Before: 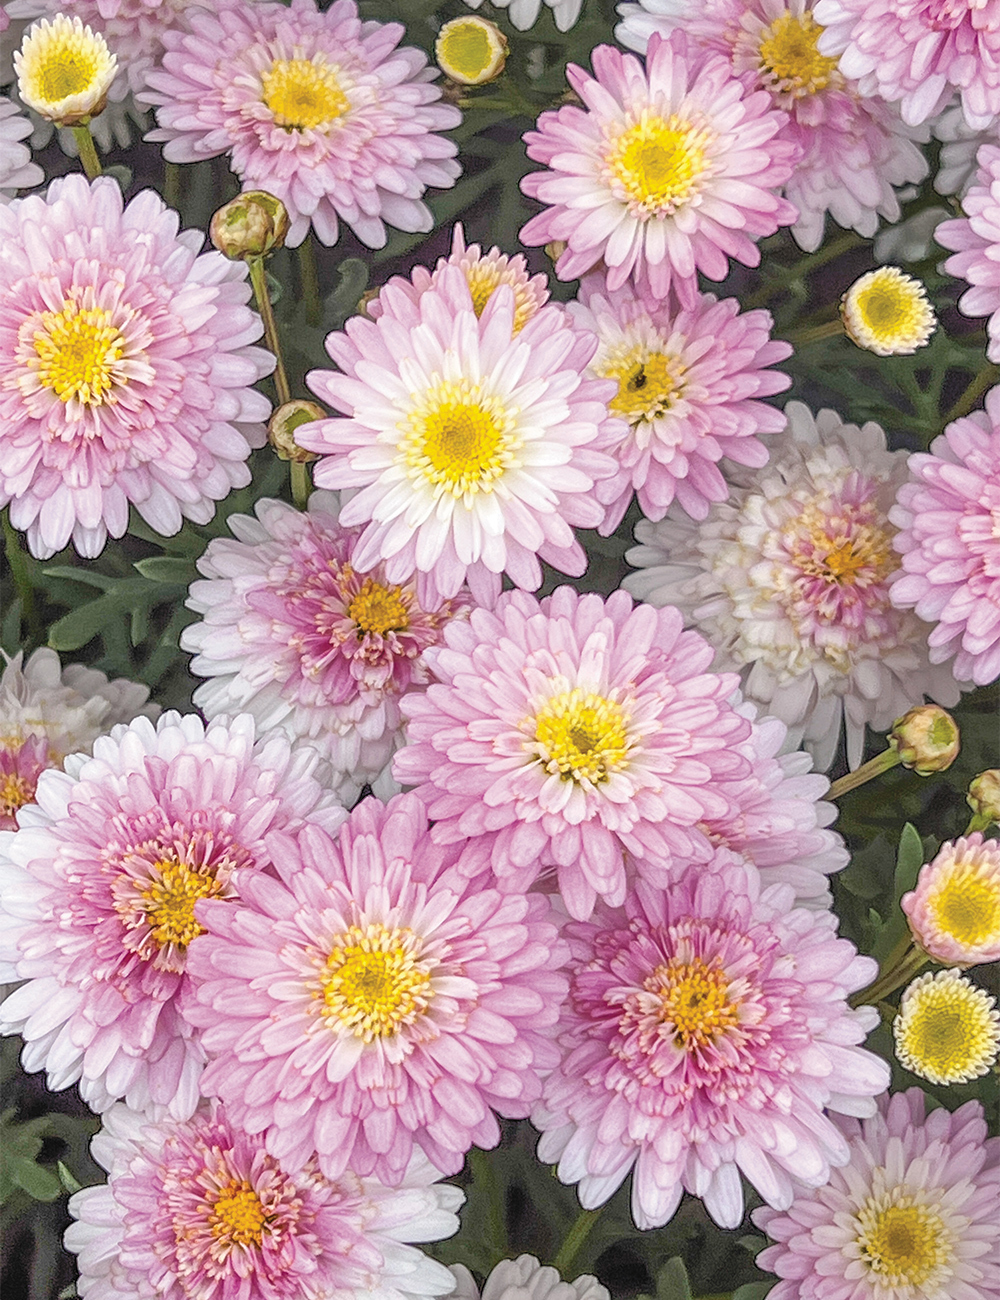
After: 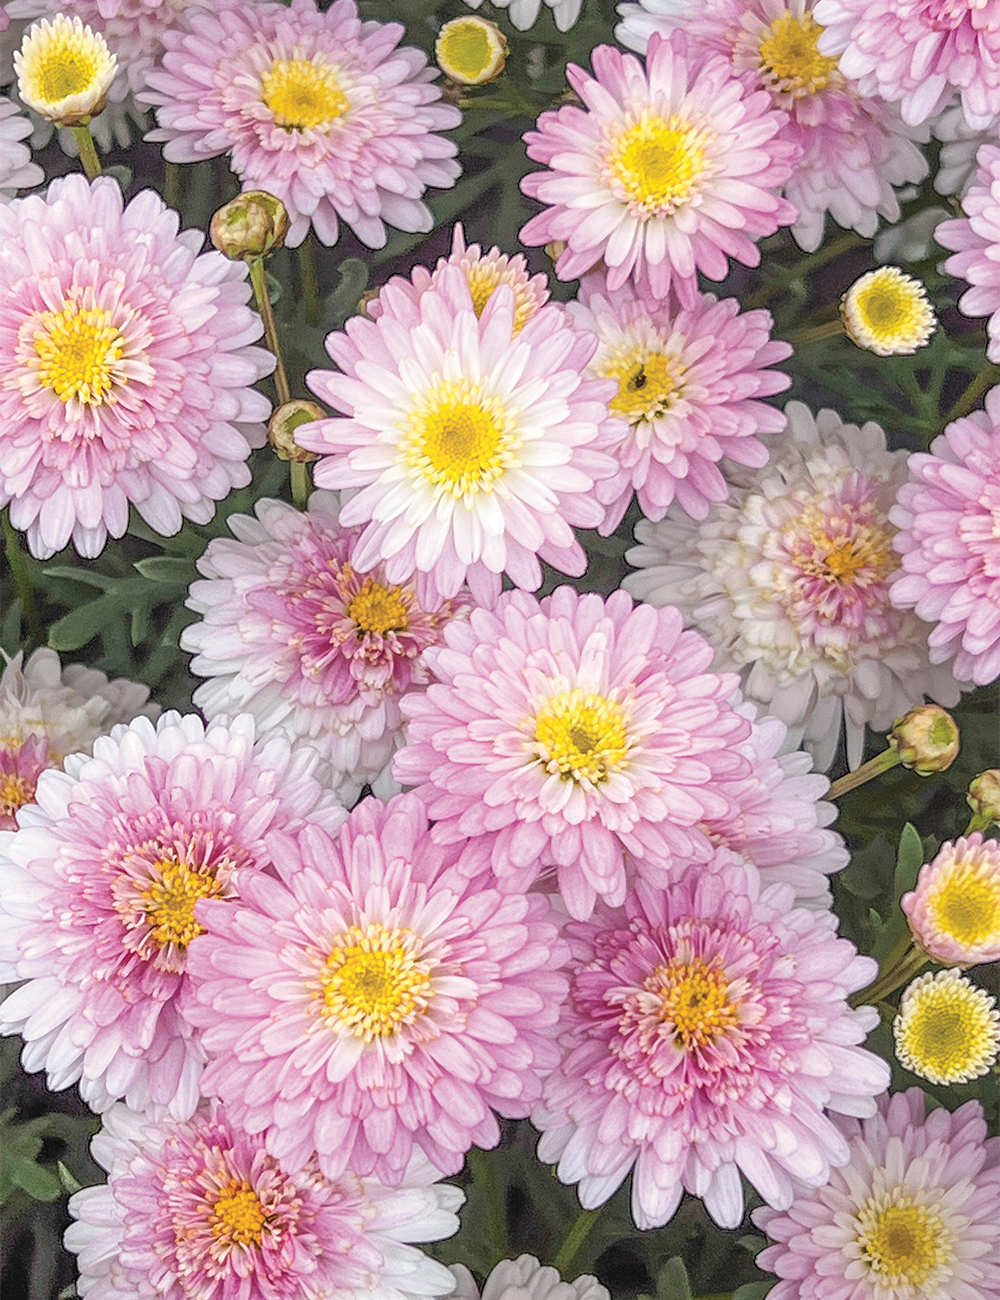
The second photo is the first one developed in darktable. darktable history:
shadows and highlights: radius 93.07, shadows -14.46, white point adjustment 0.23, highlights 31.48, compress 48.23%, highlights color adjustment 52.79%, soften with gaussian
color balance: on, module defaults
